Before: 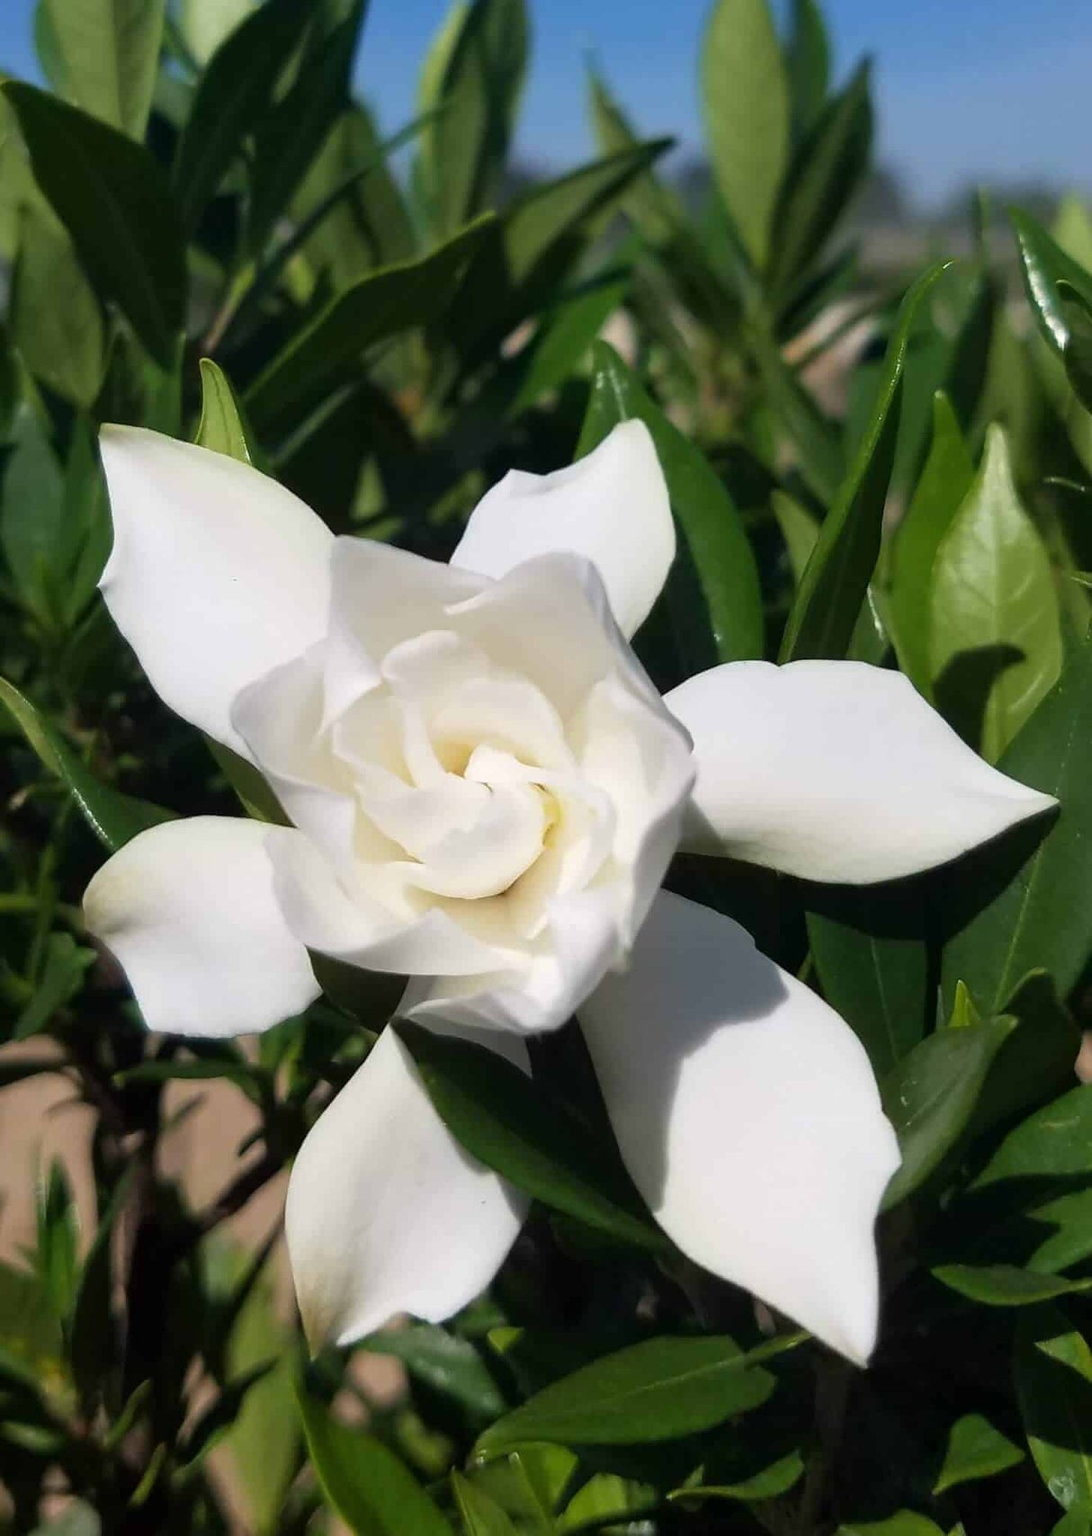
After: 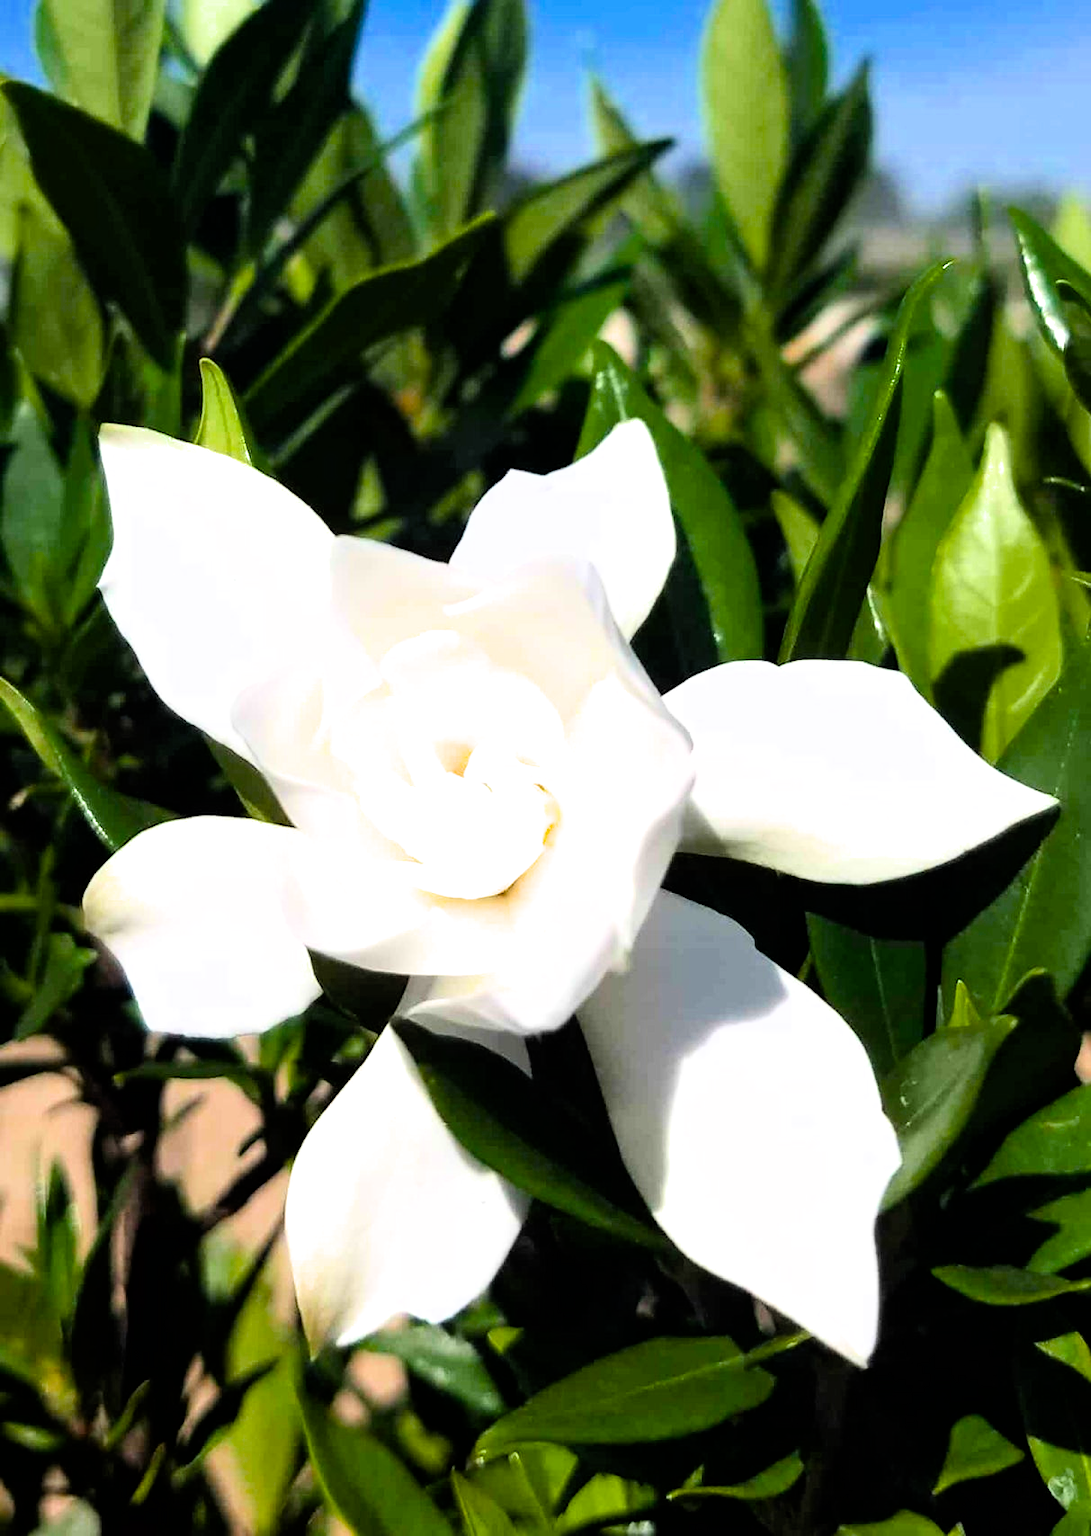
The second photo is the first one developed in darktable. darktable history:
exposure: black level correction 0, exposure 1.199 EV, compensate exposure bias true, compensate highlight preservation false
filmic rgb: black relative exposure -16 EV, white relative exposure 6.3 EV, threshold 5.96 EV, hardness 5.12, contrast 1.345, color science v6 (2022), enable highlight reconstruction true
color balance rgb: perceptual saturation grading › global saturation 19.65%, saturation formula JzAzBz (2021)
